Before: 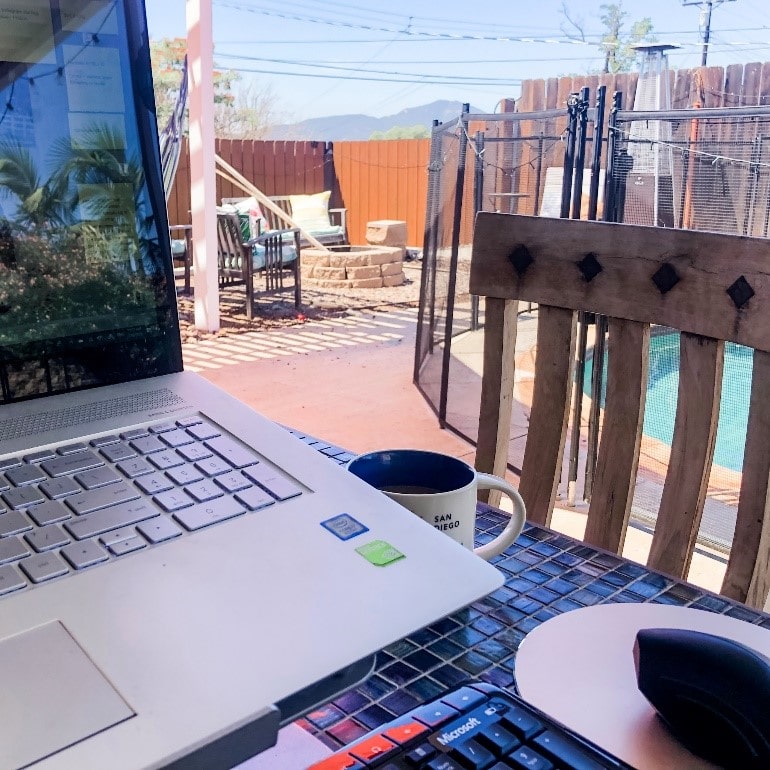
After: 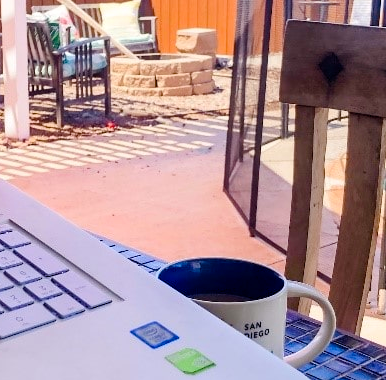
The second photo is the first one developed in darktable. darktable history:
crop: left 24.791%, top 25.039%, right 25.052%, bottom 25.555%
color balance rgb: power › chroma 0.301%, power › hue 23.36°, white fulcrum 0.988 EV, perceptual saturation grading › global saturation 21.323%, perceptual saturation grading › highlights -19.863%, perceptual saturation grading › shadows 29.877%, global vibrance 25.107%
